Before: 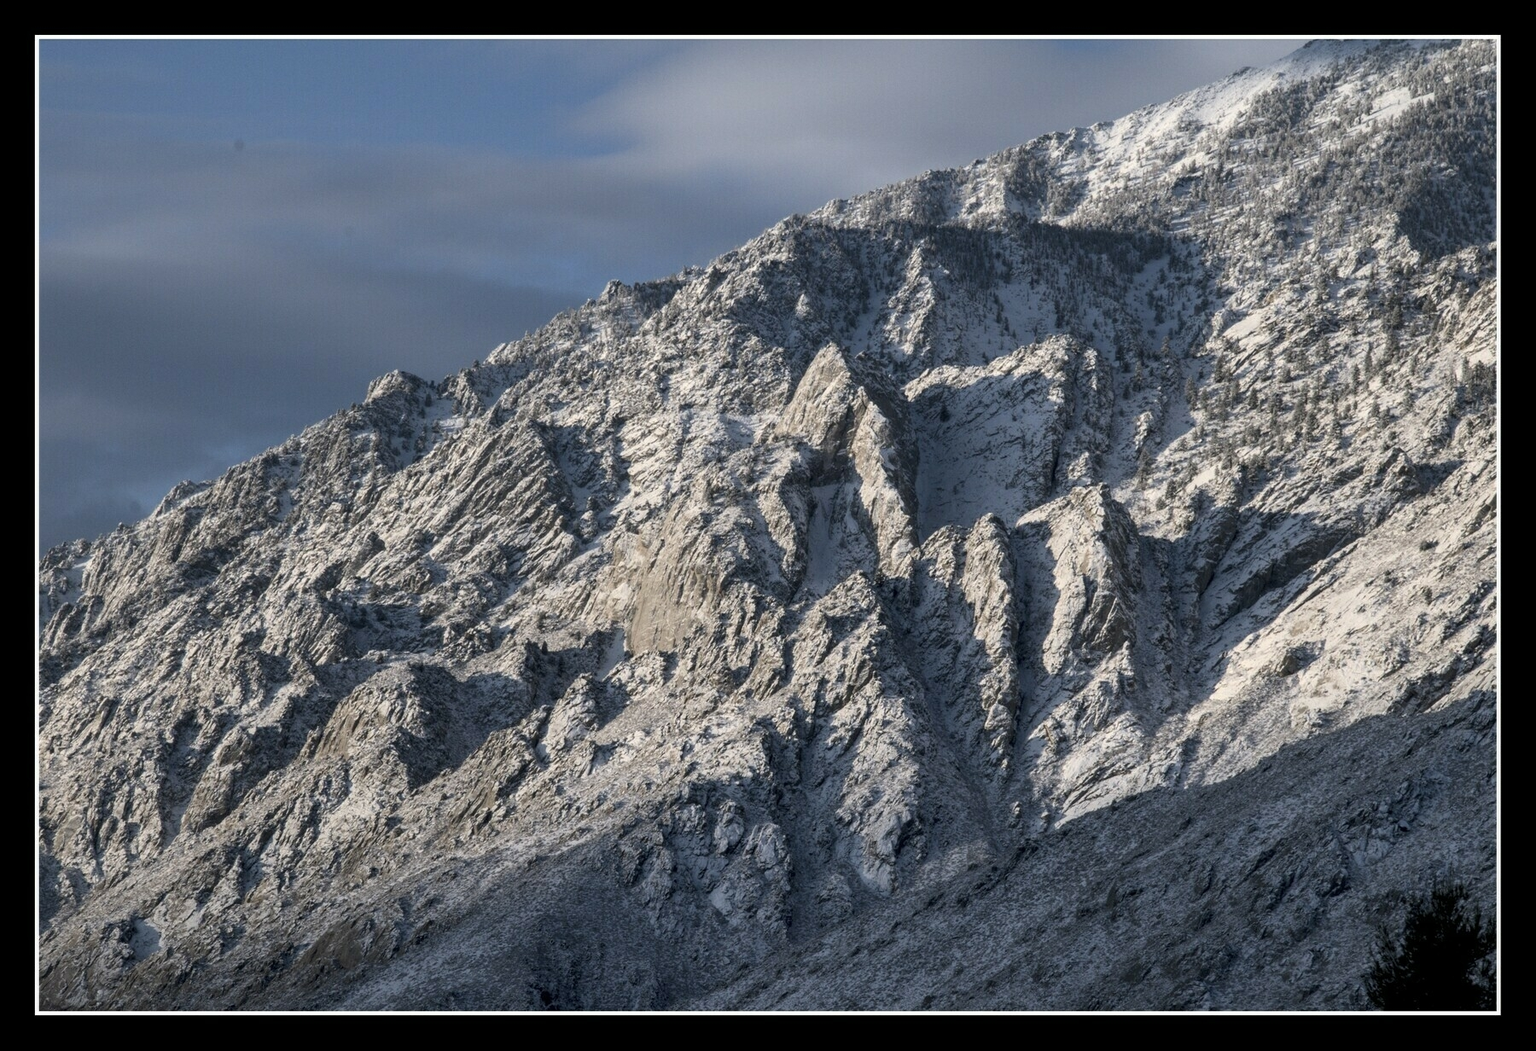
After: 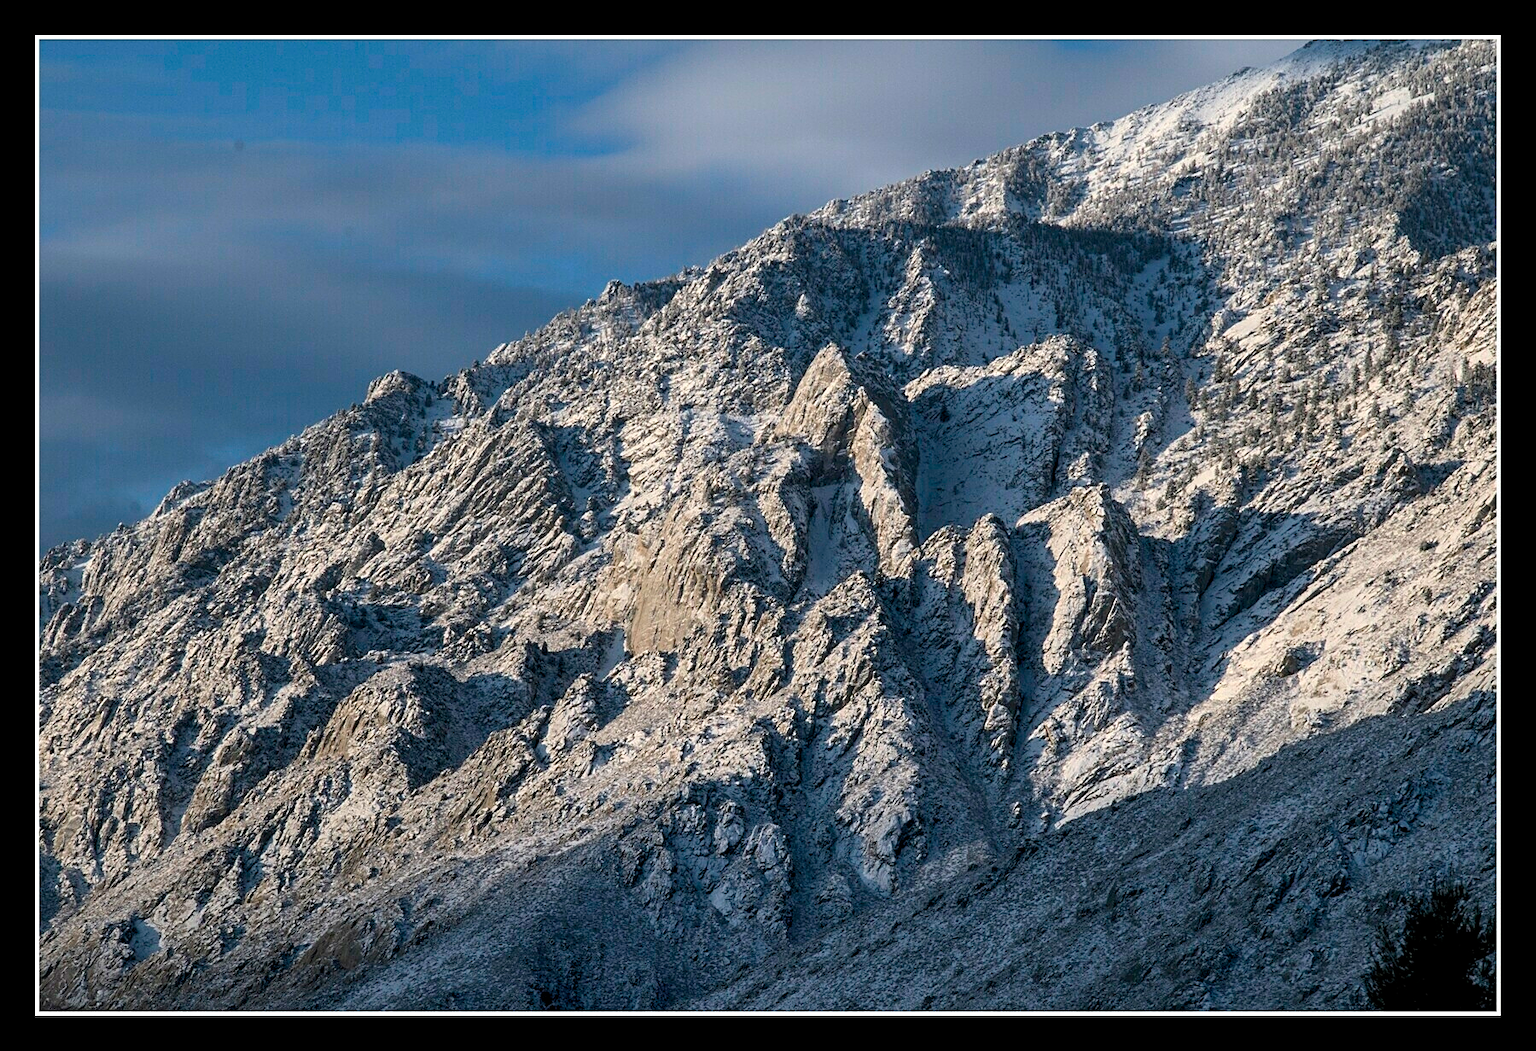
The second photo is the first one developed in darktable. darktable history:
white balance: emerald 1
sharpen: on, module defaults
color balance rgb: linear chroma grading › global chroma 15%, perceptual saturation grading › global saturation 30%
